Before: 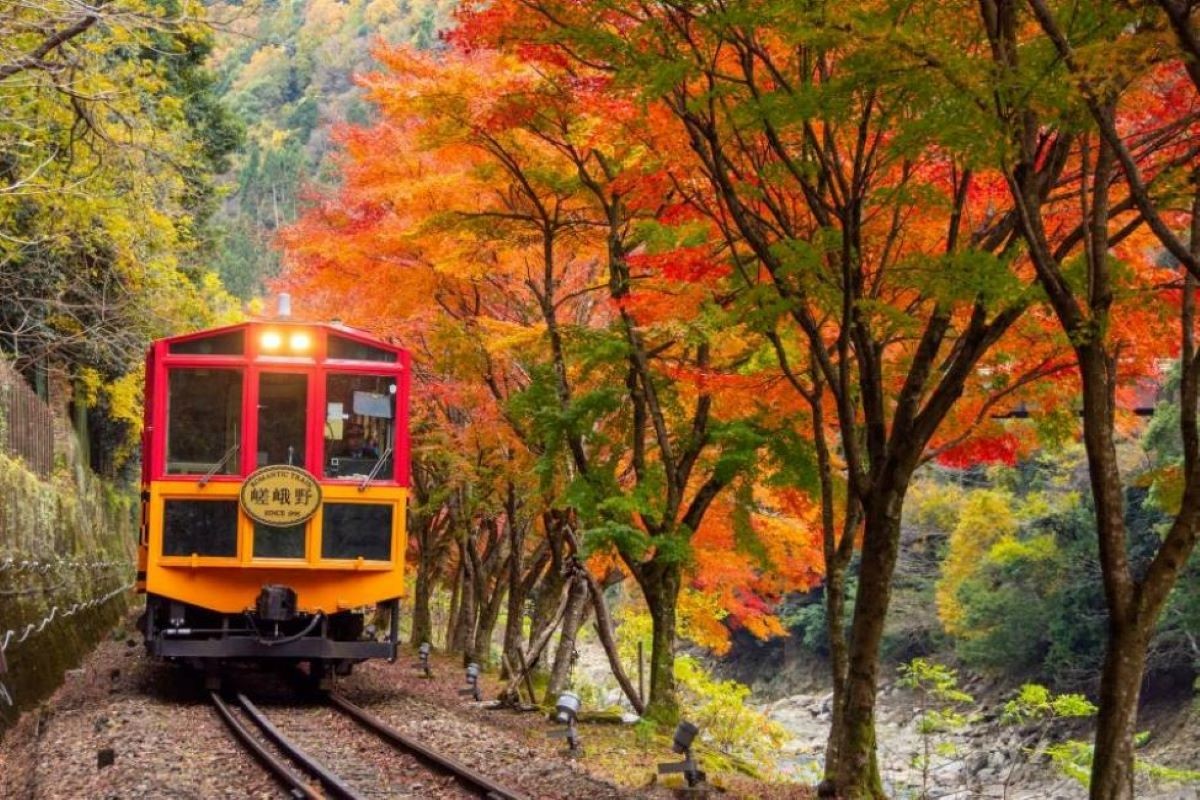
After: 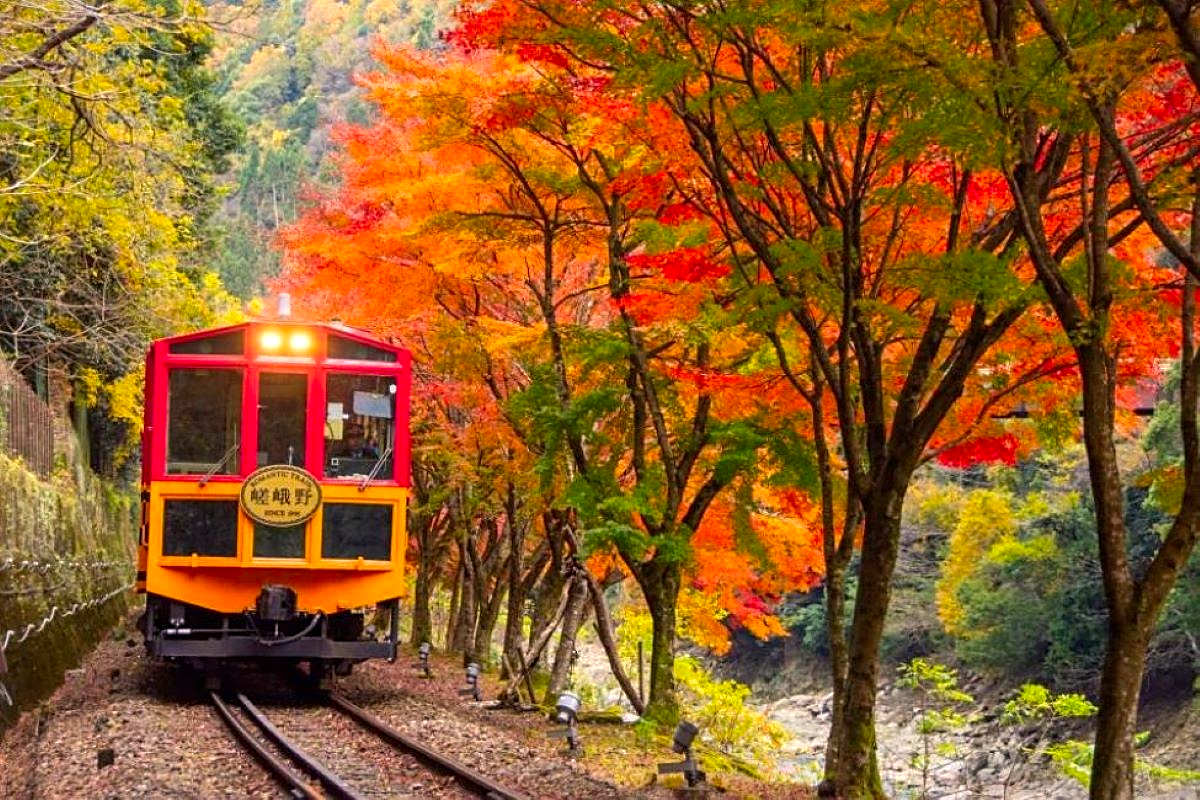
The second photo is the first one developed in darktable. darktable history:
color correction: highlights a* 3.22, highlights b* 1.93, saturation 1.19
exposure: exposure 0.197 EV, compensate highlight preservation false
sharpen: on, module defaults
